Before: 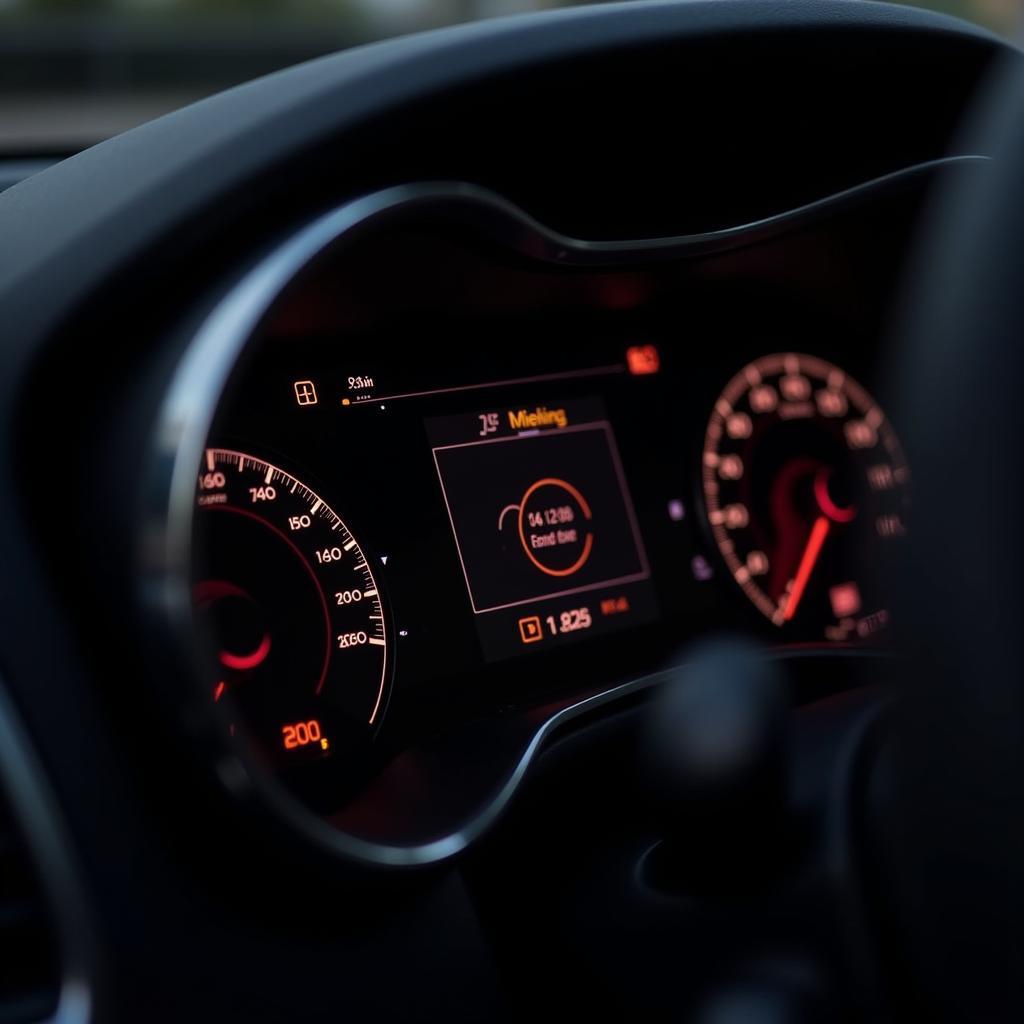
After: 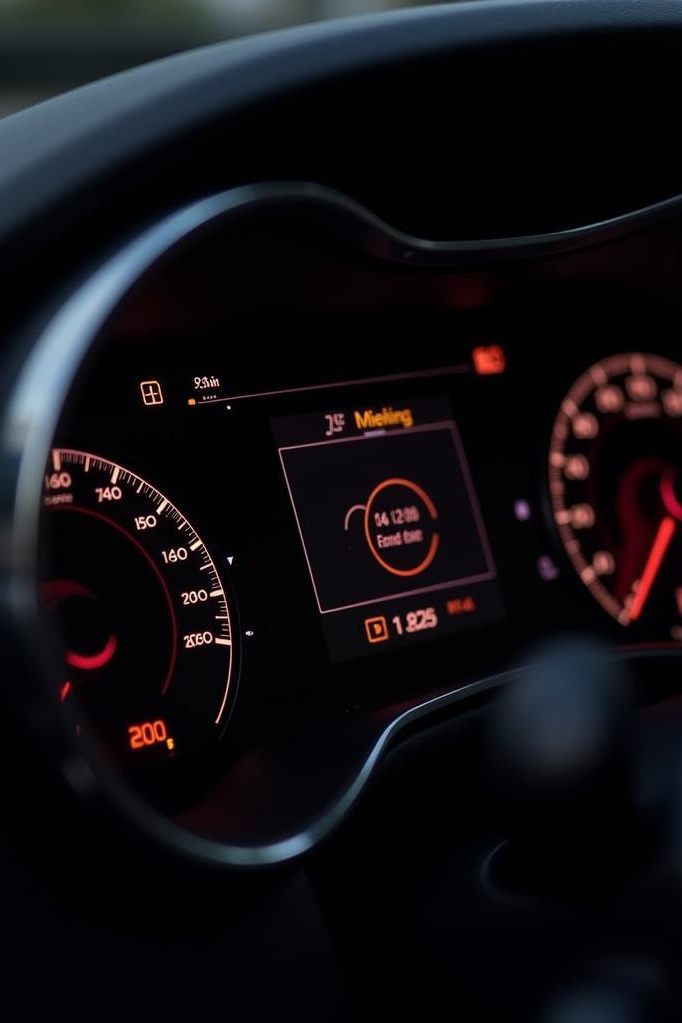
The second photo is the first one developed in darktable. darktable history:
crop and rotate: left 15.055%, right 18.278%
